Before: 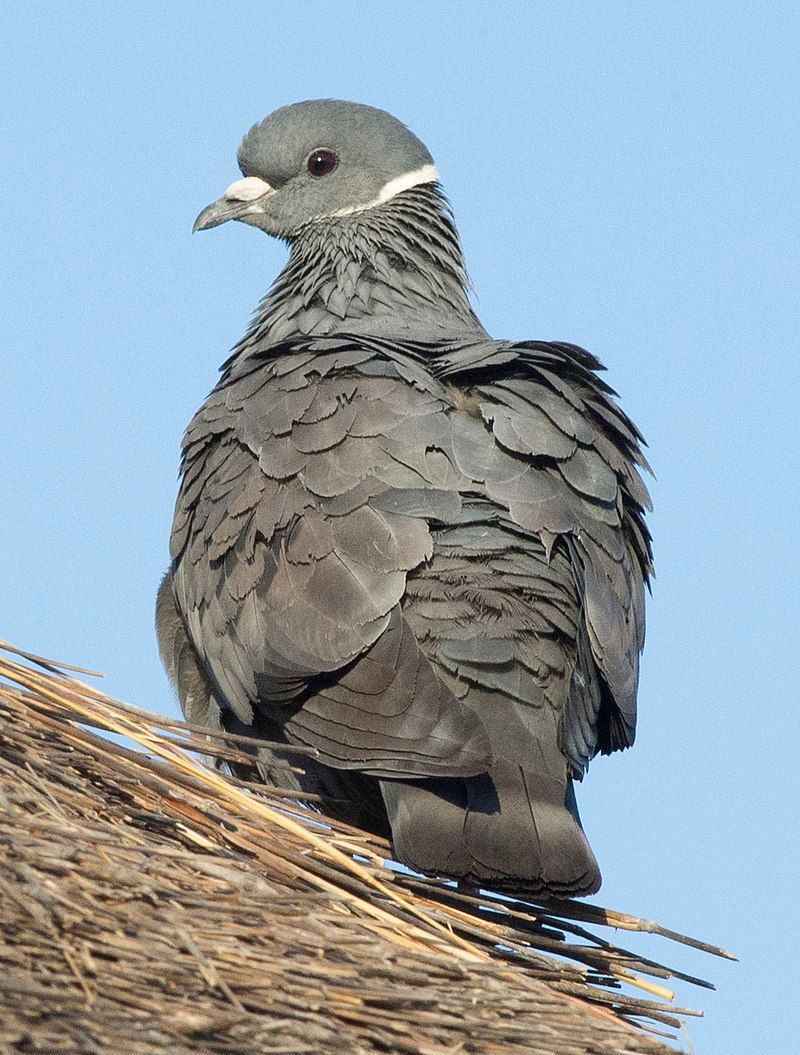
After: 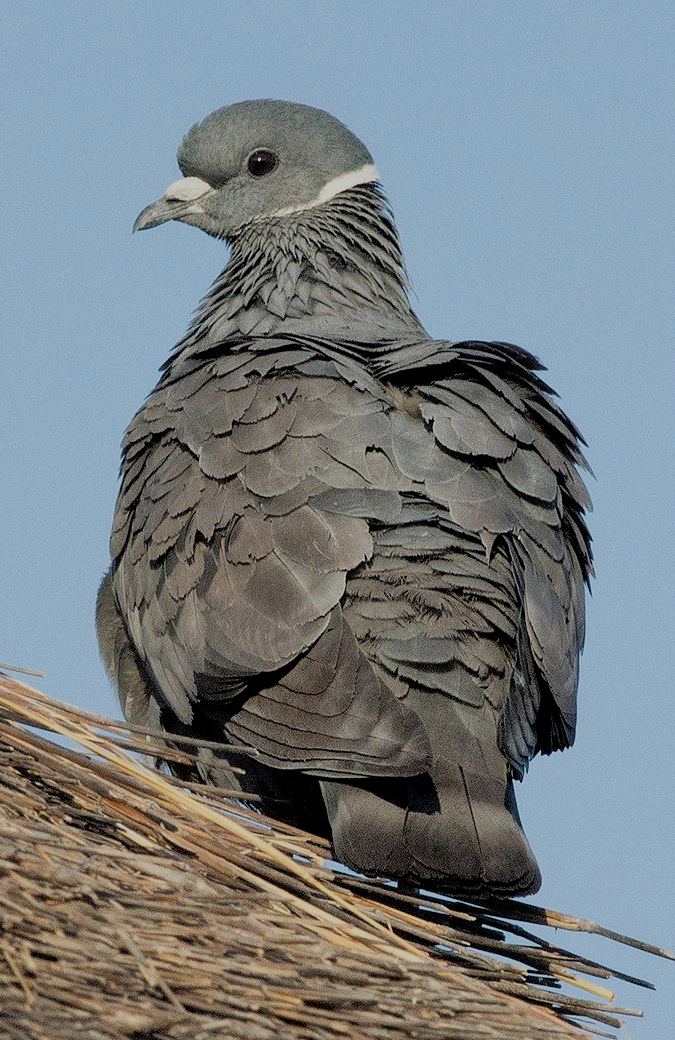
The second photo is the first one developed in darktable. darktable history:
exposure: exposure 1.5 EV, compensate highlight preservation false
local contrast: highlights 100%, shadows 100%, detail 120%, midtone range 0.2
filmic rgb: black relative exposure -7.65 EV, white relative exposure 4.56 EV, hardness 3.61, contrast 1.05
crop: left 7.598%, right 7.873%
tone equalizer: -8 EV -2 EV, -7 EV -2 EV, -6 EV -2 EV, -5 EV -2 EV, -4 EV -2 EV, -3 EV -2 EV, -2 EV -2 EV, -1 EV -1.63 EV, +0 EV -2 EV
